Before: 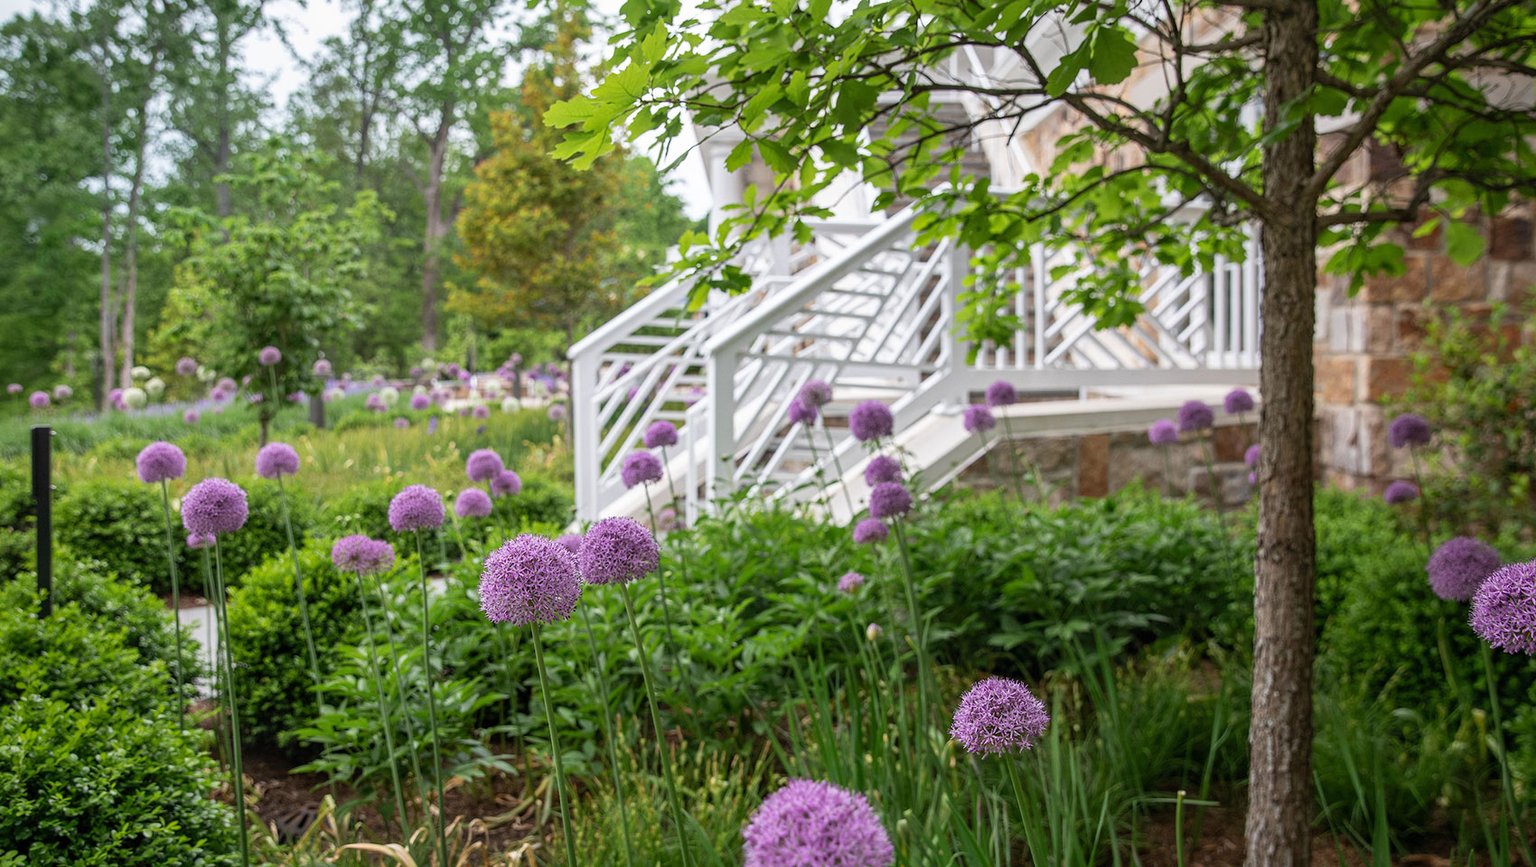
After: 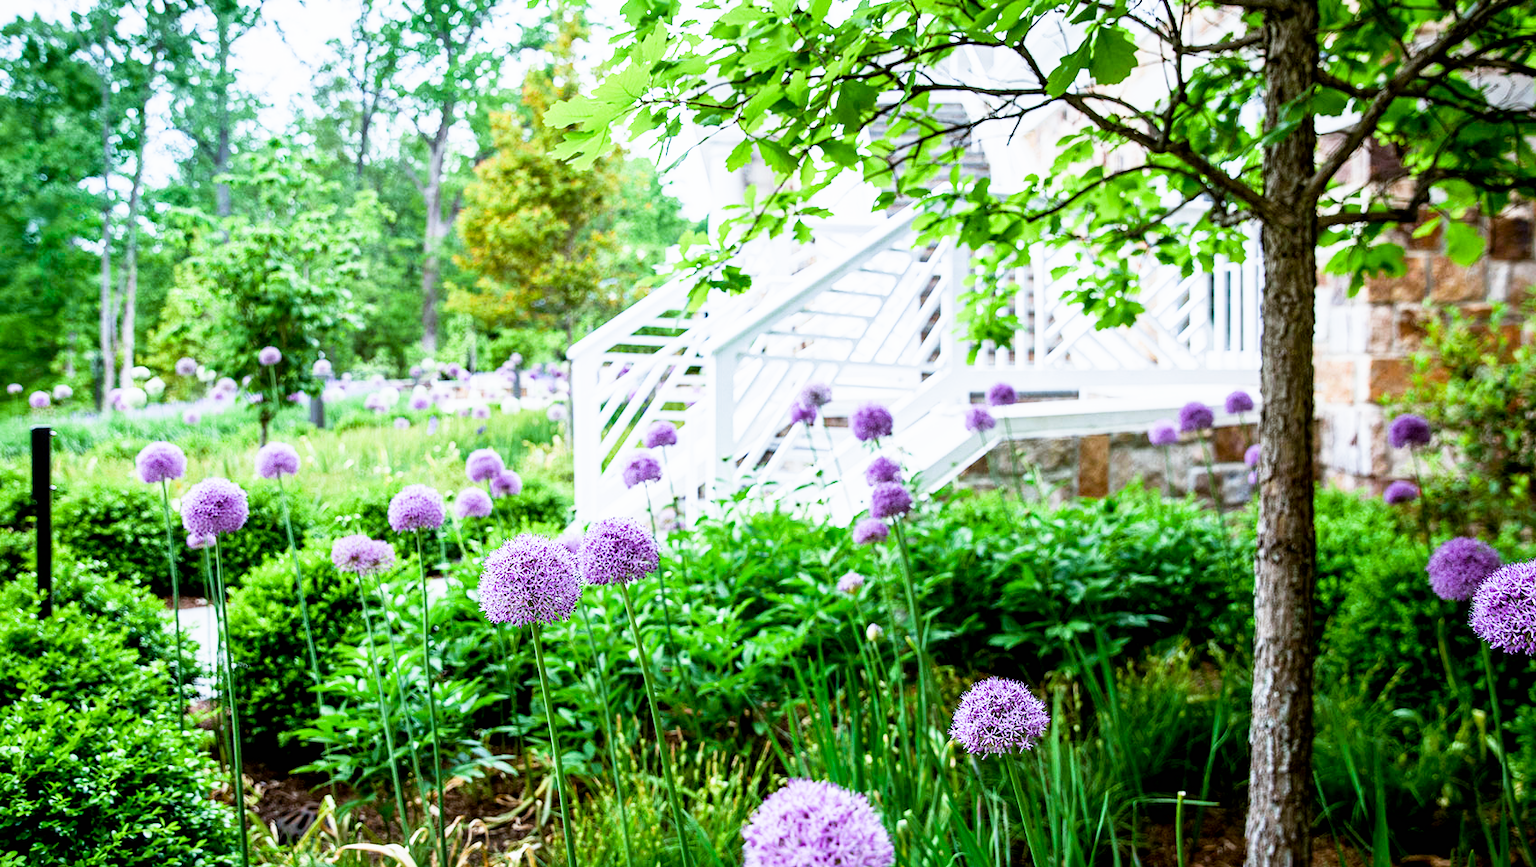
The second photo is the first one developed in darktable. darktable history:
sigmoid: contrast 1.86, skew 0.35
color calibration: illuminant as shot in camera, x 0.383, y 0.38, temperature 3949.15 K, gamut compression 1.66
exposure: black level correction 0.011, exposure 1.088 EV, compensate exposure bias true, compensate highlight preservation false
